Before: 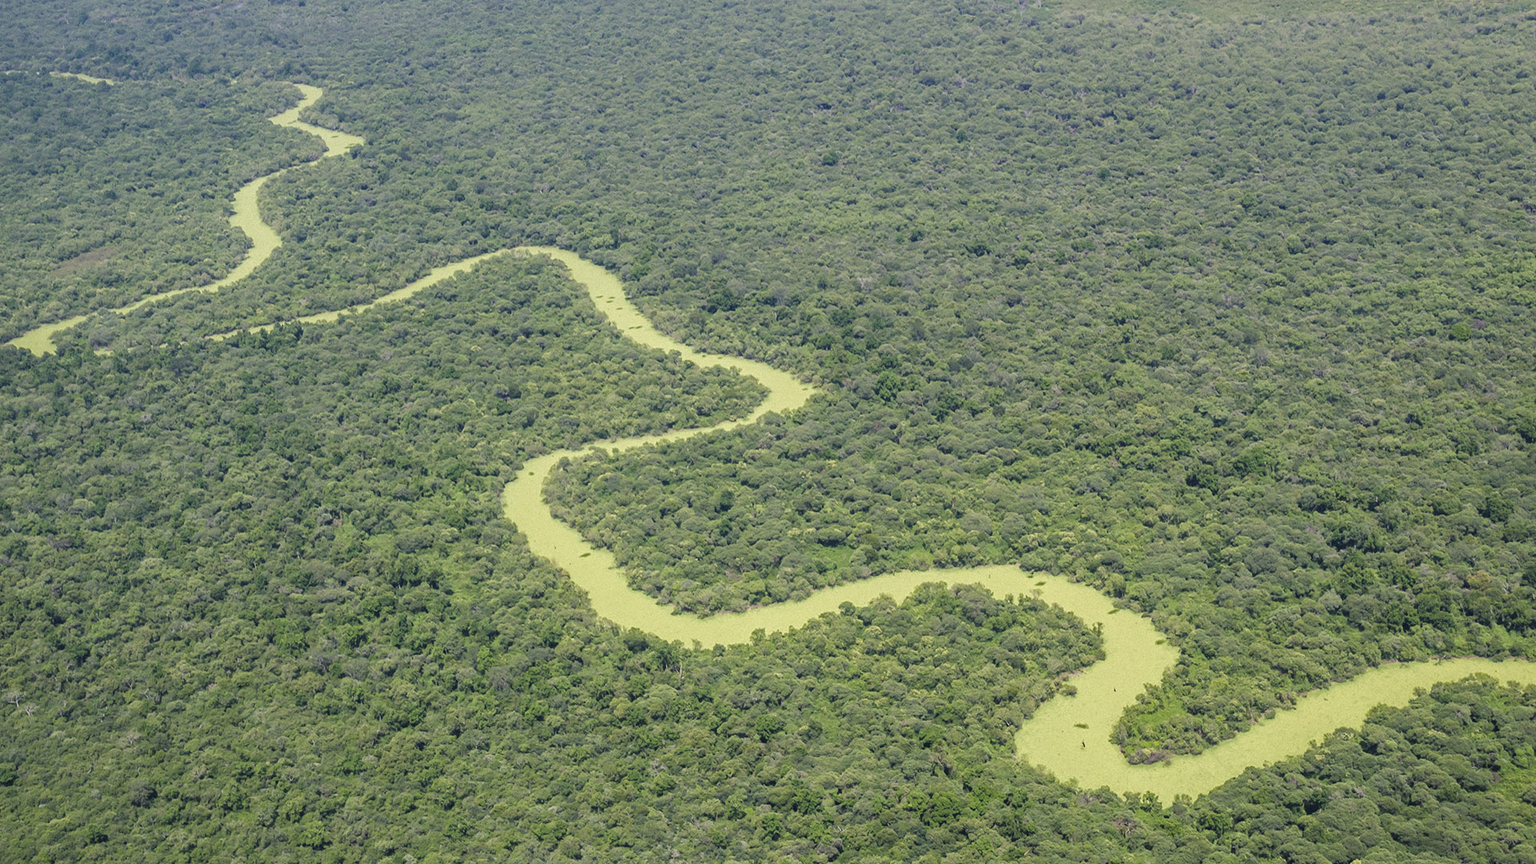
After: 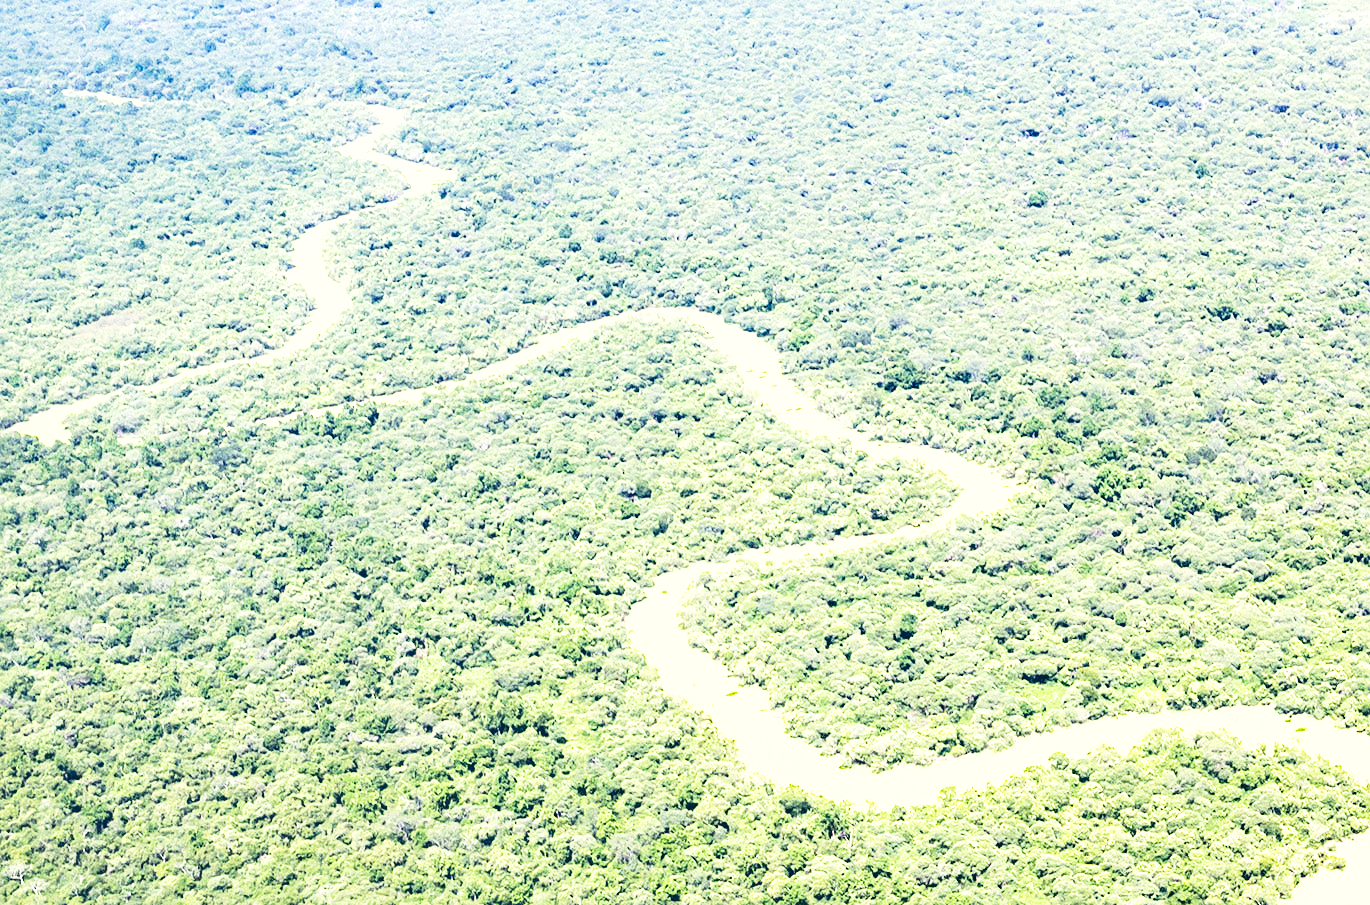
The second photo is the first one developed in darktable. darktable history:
sharpen: amount 0.21
crop: right 28.629%, bottom 16.123%
contrast brightness saturation: contrast 0.073, brightness 0.076, saturation 0.176
base curve: curves: ch0 [(0, 0) (0.028, 0.03) (0.121, 0.232) (0.46, 0.748) (0.859, 0.968) (1, 1)], preserve colors none
shadows and highlights: shadows 5.61, soften with gaussian
exposure: black level correction 0, exposure 1.616 EV, compensate exposure bias true, compensate highlight preservation false
